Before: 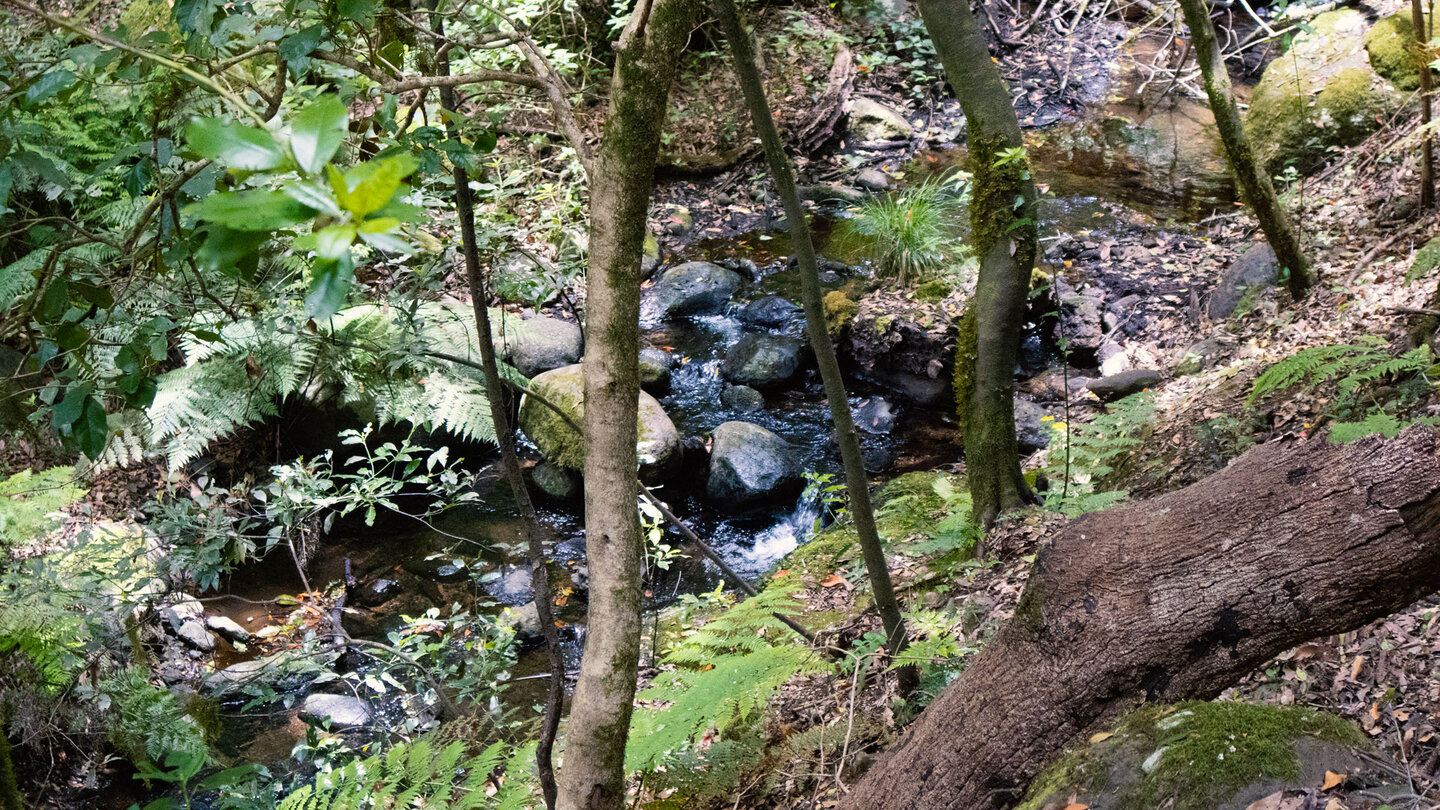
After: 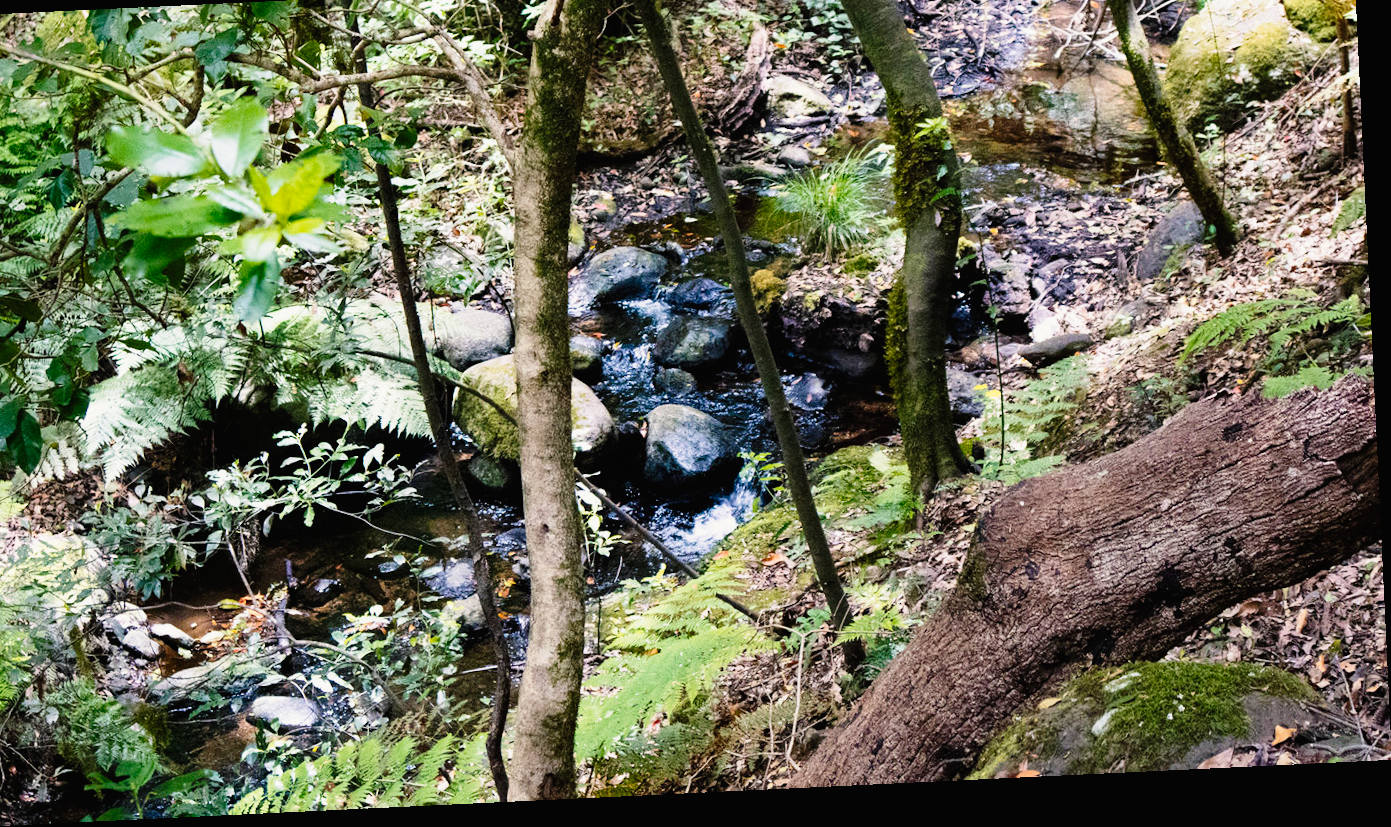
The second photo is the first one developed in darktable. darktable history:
color zones: curves: ch1 [(0, 0.708) (0.088, 0.648) (0.245, 0.187) (0.429, 0.326) (0.571, 0.498) (0.714, 0.5) (0.857, 0.5) (1, 0.708)], mix -92.72%
crop and rotate: angle 2.72°, left 5.803%, top 5.681%
exposure: compensate exposure bias true, compensate highlight preservation false
tone curve: curves: ch0 [(0, 0.011) (0.053, 0.026) (0.174, 0.115) (0.398, 0.444) (0.673, 0.775) (0.829, 0.906) (0.991, 0.981)]; ch1 [(0, 0) (0.264, 0.22) (0.407, 0.373) (0.463, 0.457) (0.492, 0.501) (0.512, 0.513) (0.54, 0.543) (0.585, 0.617) (0.659, 0.686) (0.78, 0.8) (1, 1)]; ch2 [(0, 0) (0.438, 0.449) (0.473, 0.469) (0.503, 0.5) (0.523, 0.534) (0.562, 0.591) (0.612, 0.627) (0.701, 0.707) (1, 1)], preserve colors none
